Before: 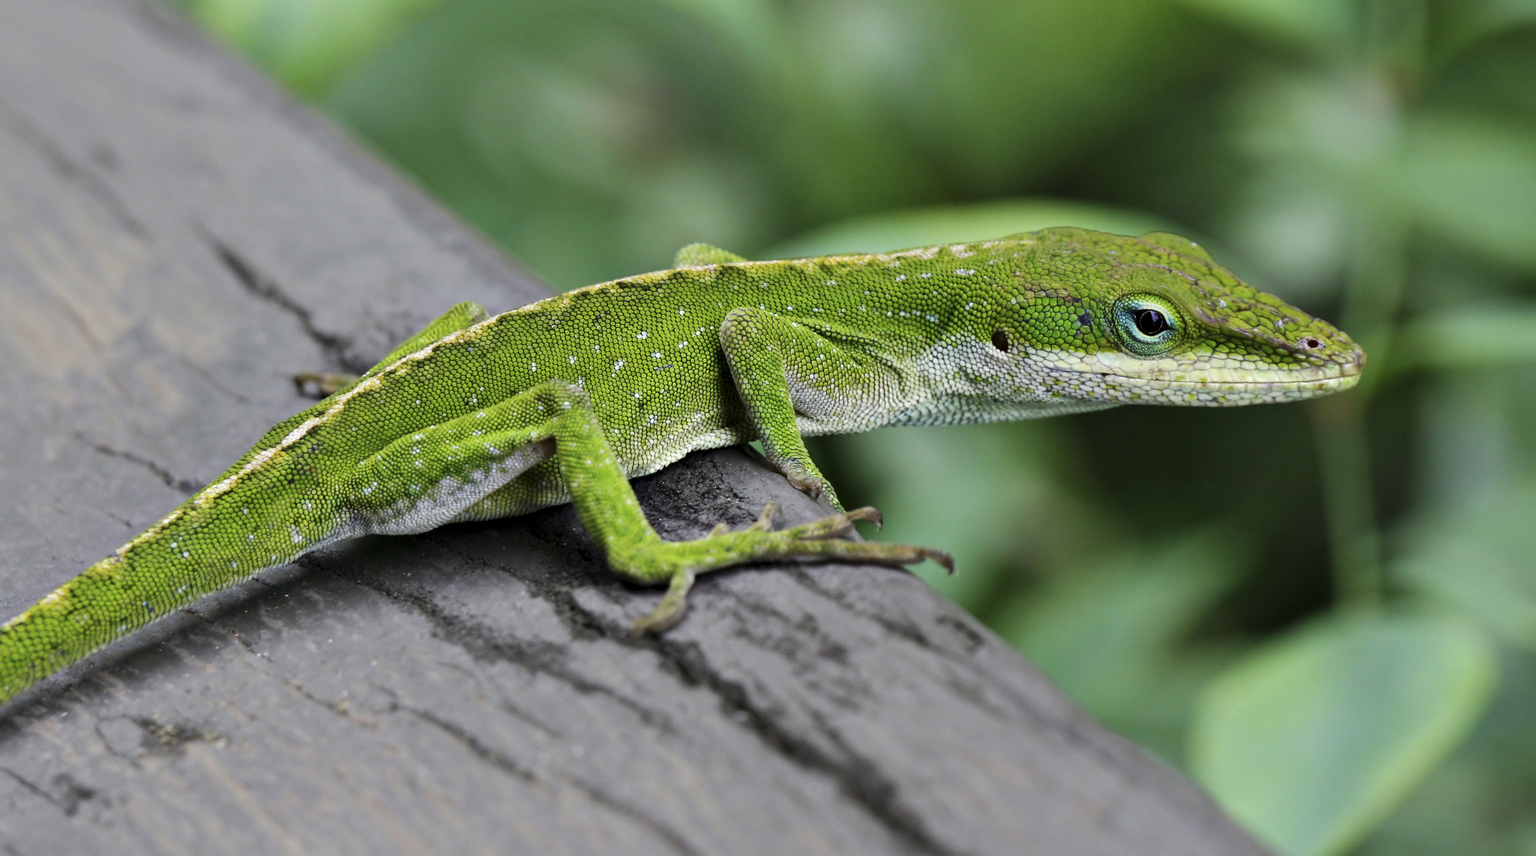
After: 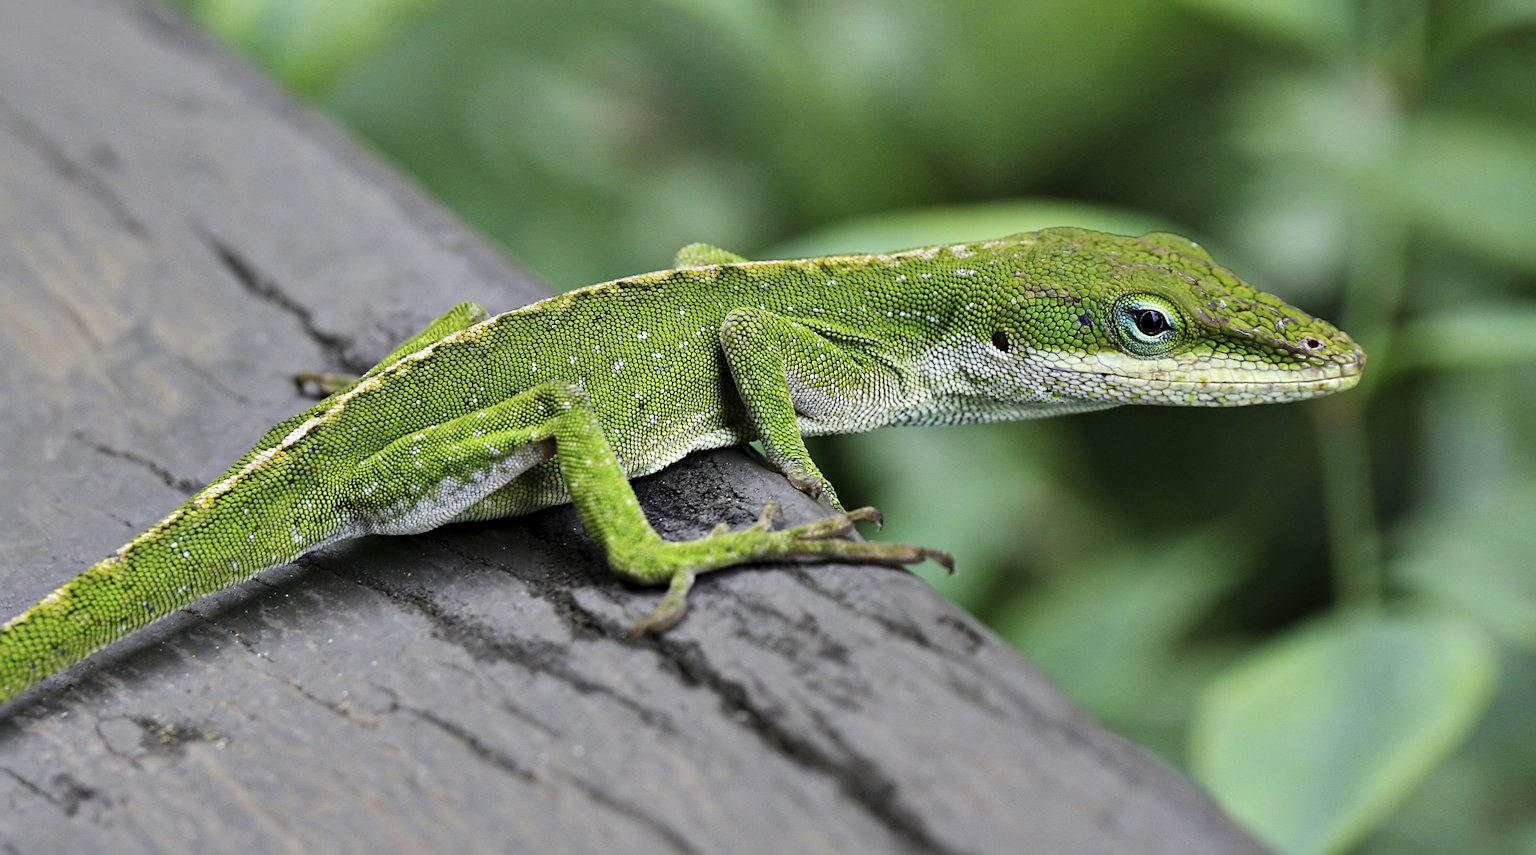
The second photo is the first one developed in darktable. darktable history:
contrast brightness saturation: contrast 0.049
shadows and highlights: radius 171.11, shadows 26.89, white point adjustment 2.98, highlights -68.09, soften with gaussian
sharpen: radius 3.115
